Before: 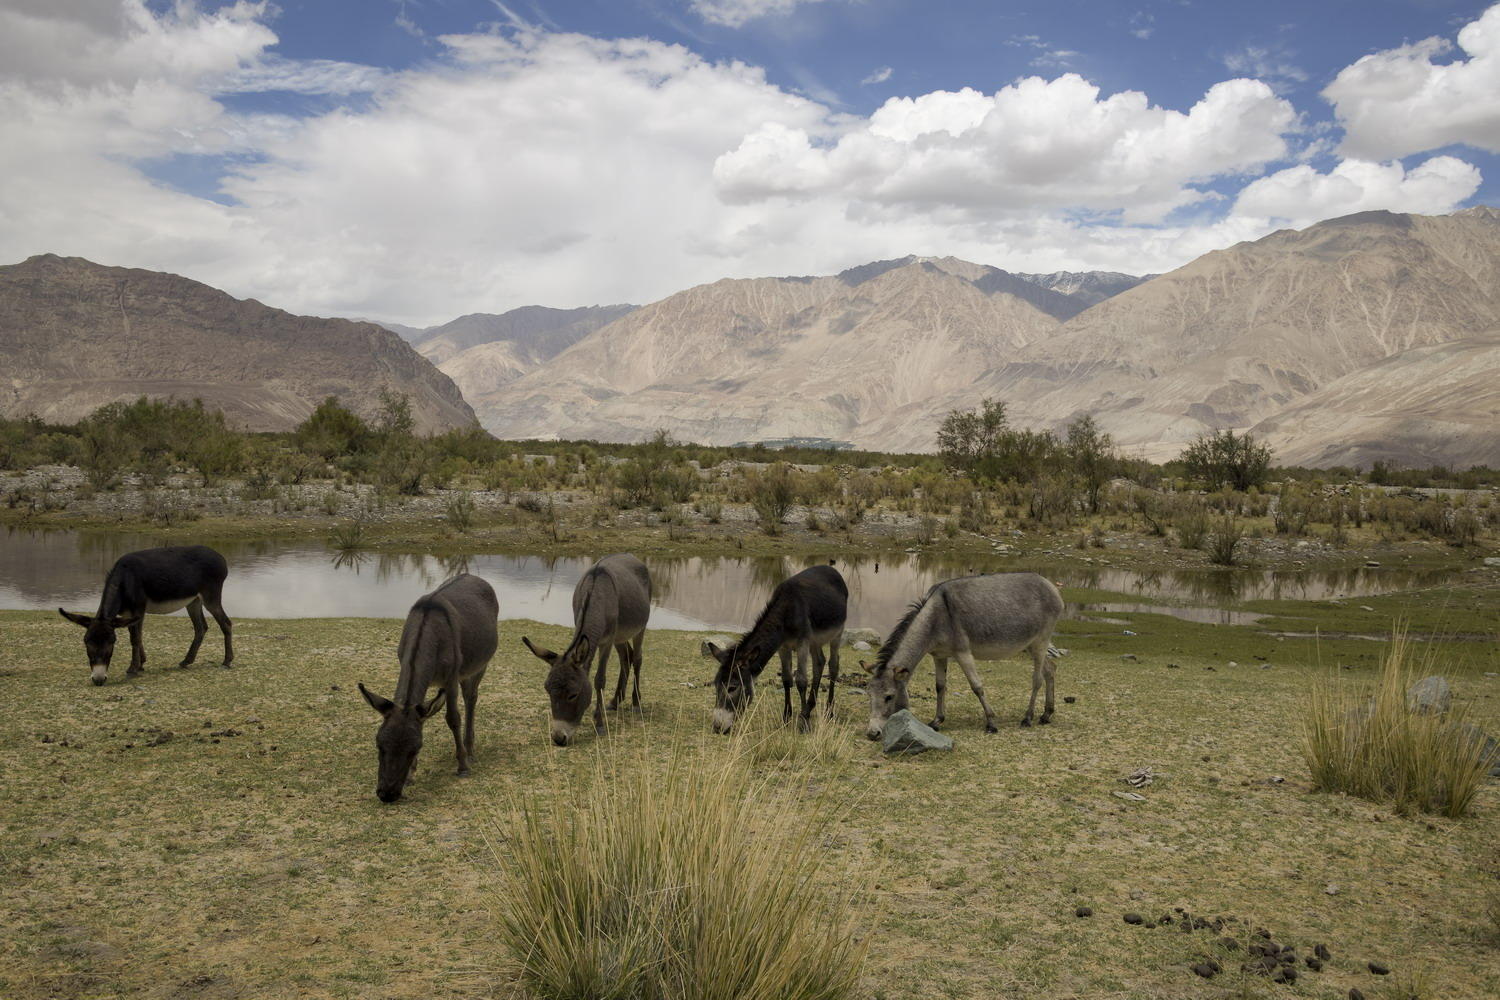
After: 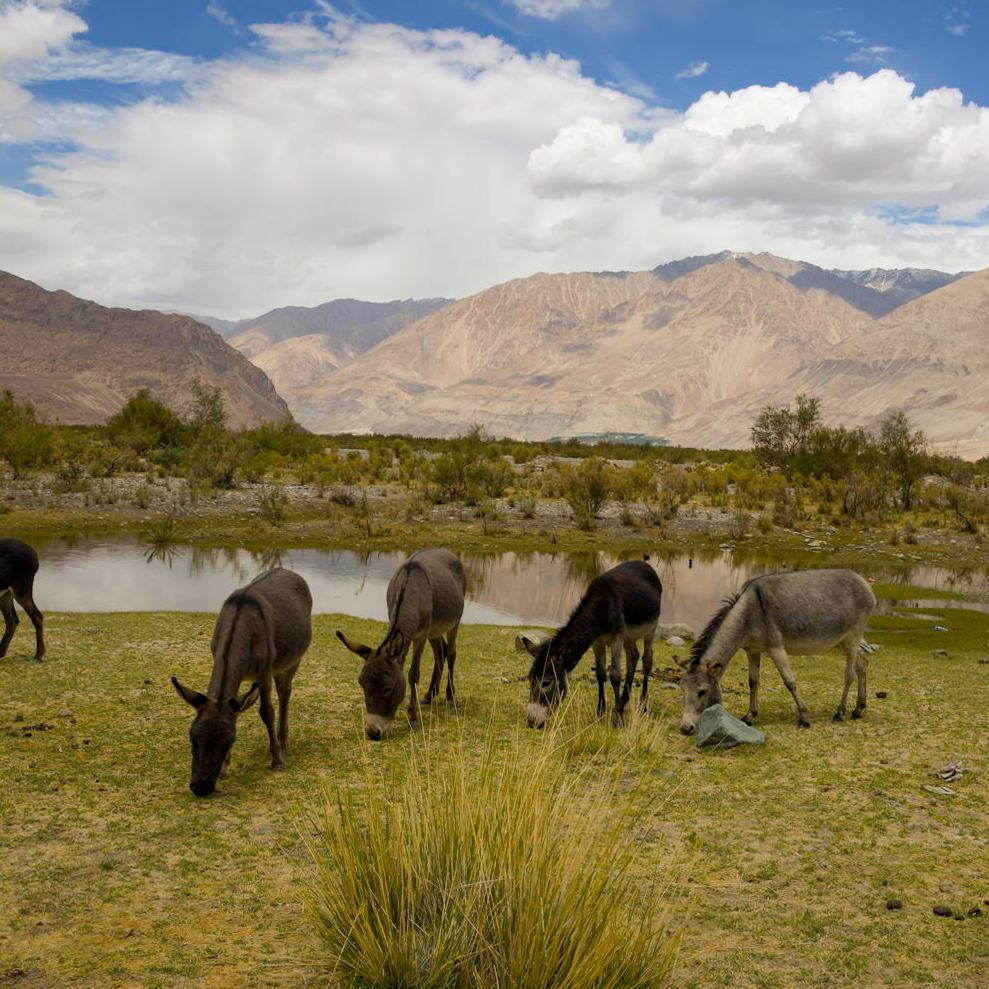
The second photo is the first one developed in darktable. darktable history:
color balance rgb: perceptual saturation grading › global saturation 30%, global vibrance 20%
crop and rotate: left 12.648%, right 20.685%
rotate and perspective: rotation 0.174°, lens shift (vertical) 0.013, lens shift (horizontal) 0.019, shear 0.001, automatic cropping original format, crop left 0.007, crop right 0.991, crop top 0.016, crop bottom 0.997
